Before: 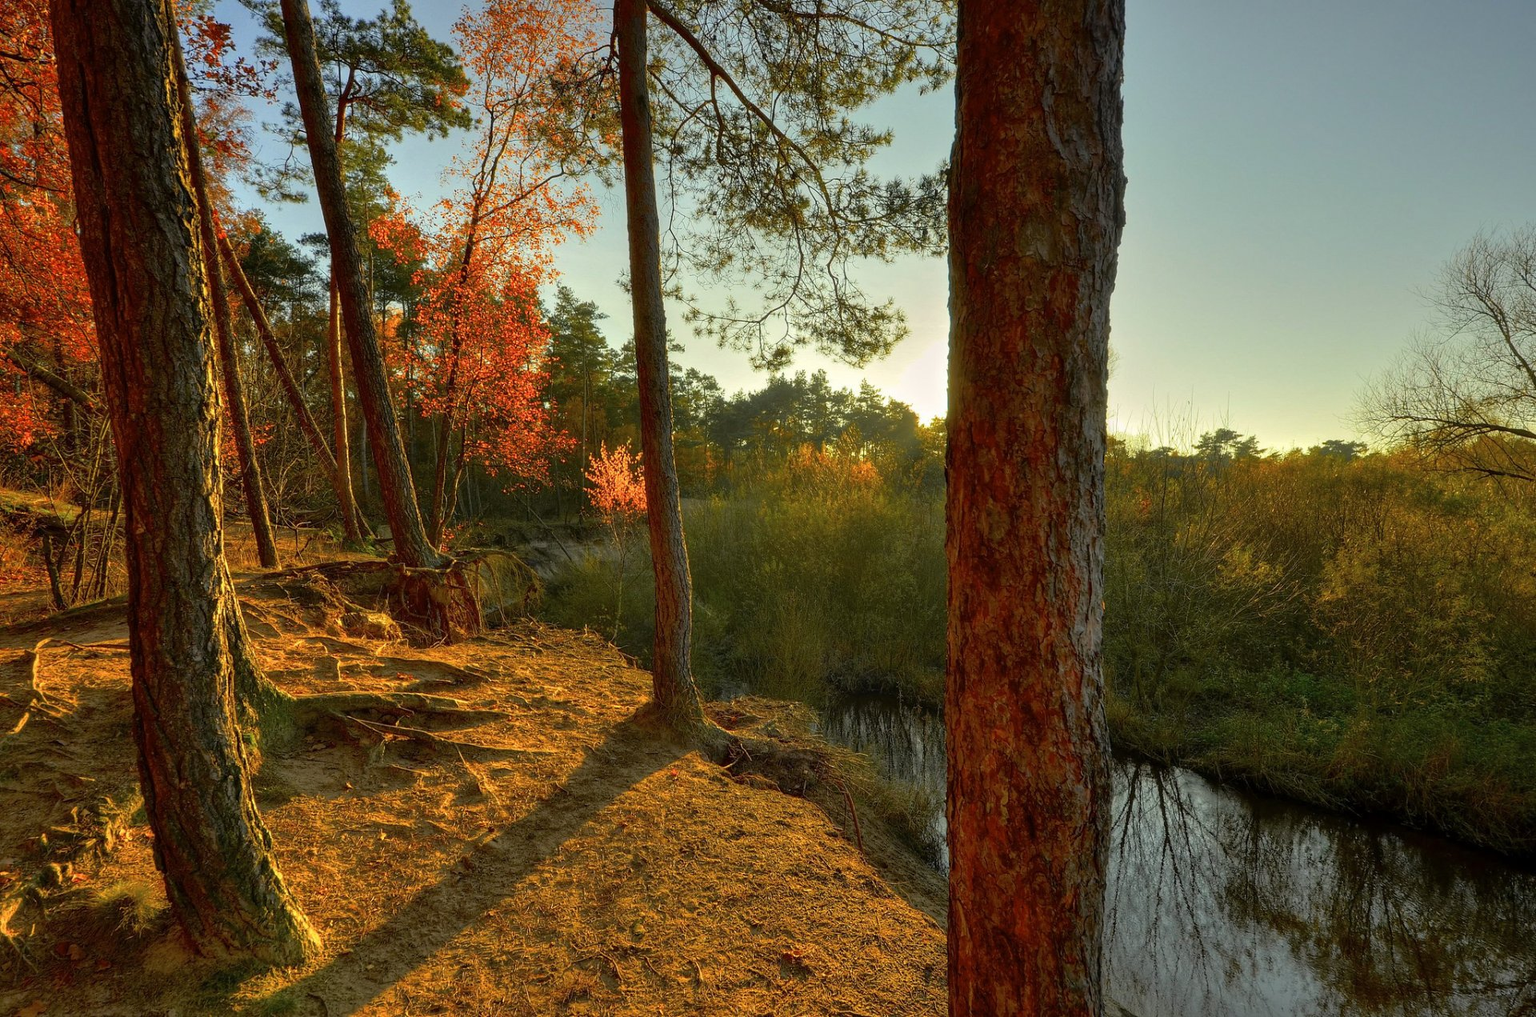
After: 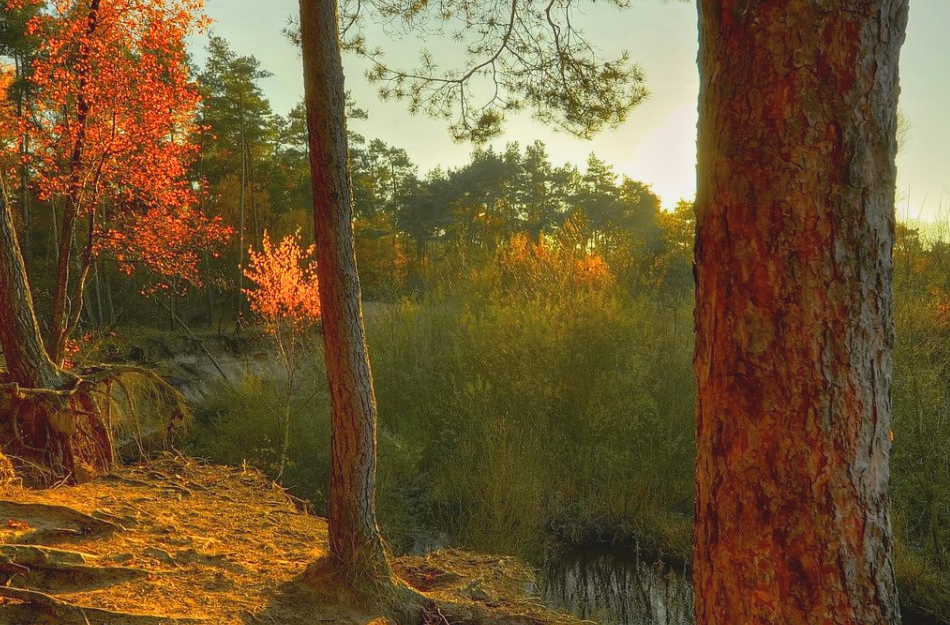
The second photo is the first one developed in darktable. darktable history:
crop: left 25.461%, top 25.315%, right 25.017%, bottom 25.501%
contrast brightness saturation: contrast -0.096, brightness 0.052, saturation 0.084
